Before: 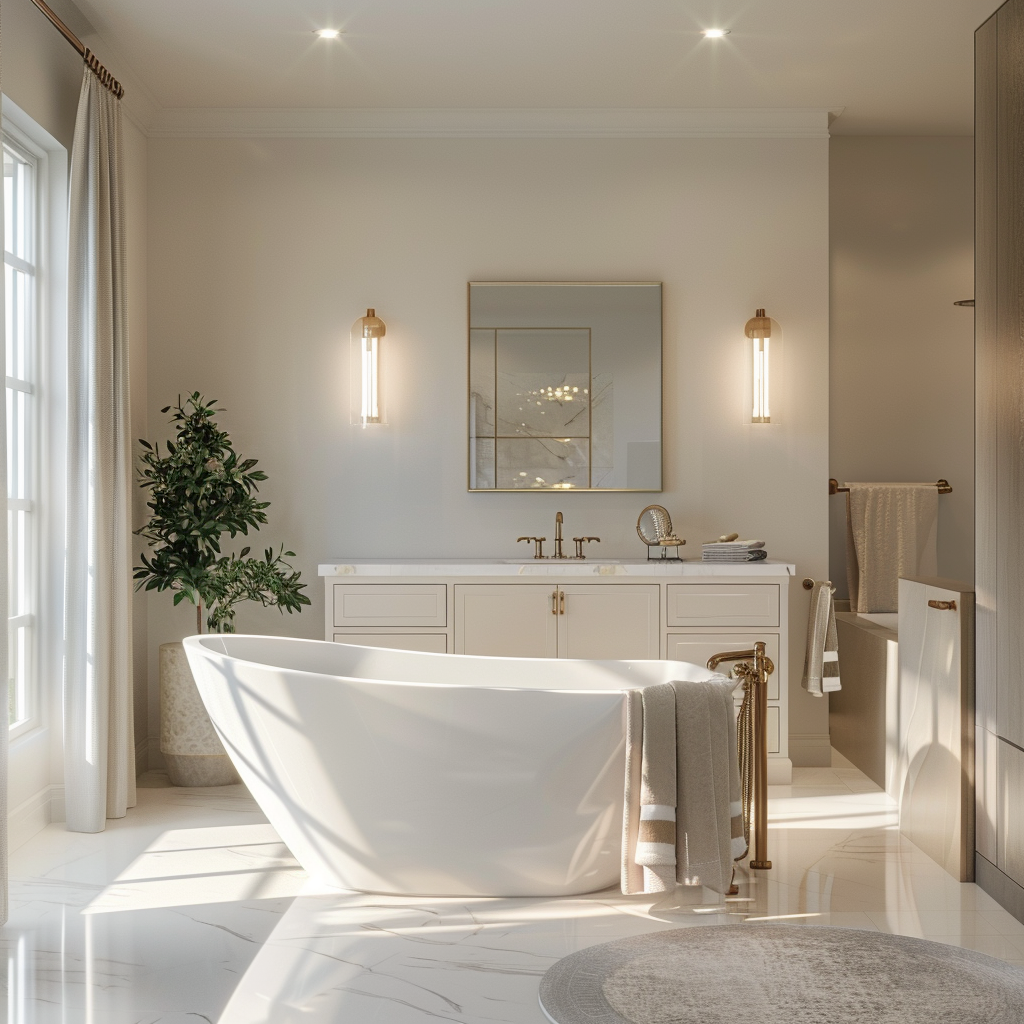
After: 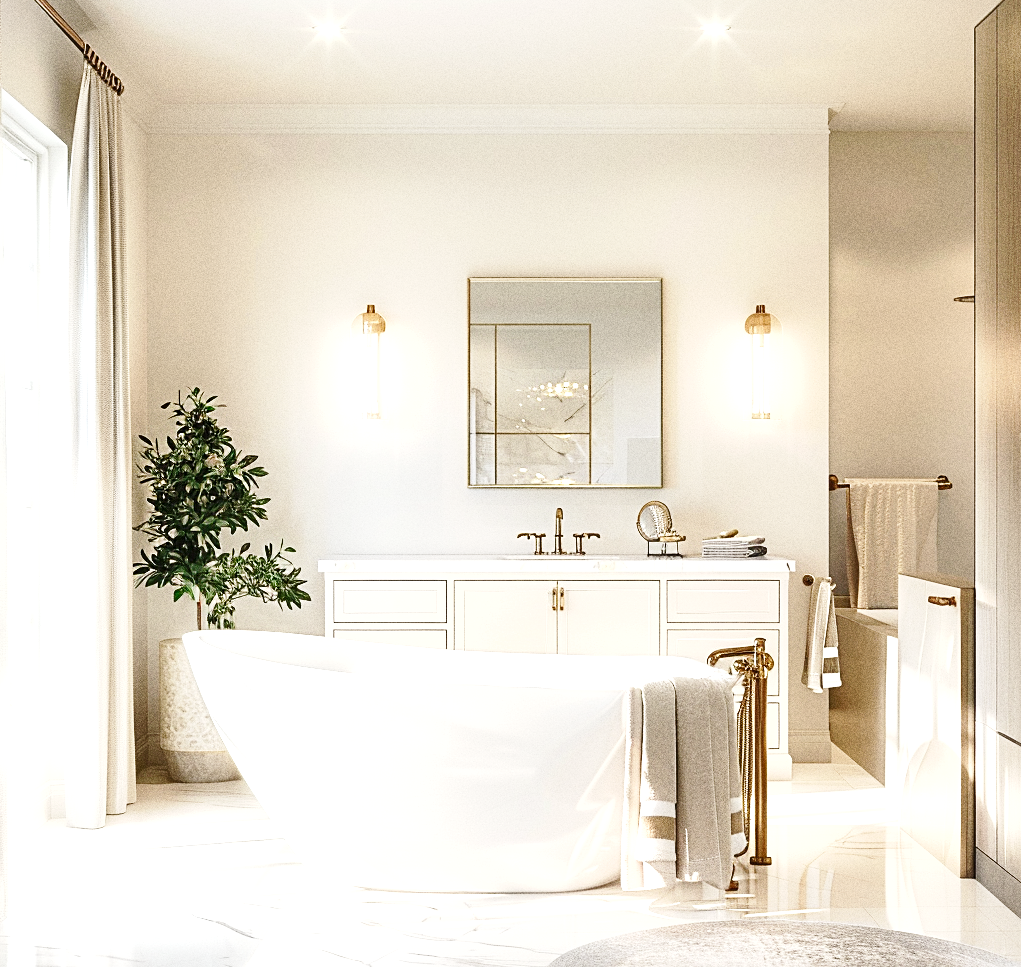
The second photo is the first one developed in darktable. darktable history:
exposure: black level correction 0, exposure 1.2 EV, compensate highlight preservation false
shadows and highlights: shadows 20.91, highlights -35.45, soften with gaussian
crop: top 0.448%, right 0.264%, bottom 5.045%
sharpen: on, module defaults
white balance: emerald 1
color zones: curves: ch1 [(0, 0.469) (0.001, 0.469) (0.12, 0.446) (0.248, 0.469) (0.5, 0.5) (0.748, 0.5) (0.999, 0.469) (1, 0.469)]
grain: coarseness 0.09 ISO, strength 40%
base curve: curves: ch0 [(0, 0) (0.032, 0.025) (0.121, 0.166) (0.206, 0.329) (0.605, 0.79) (1, 1)], preserve colors none
